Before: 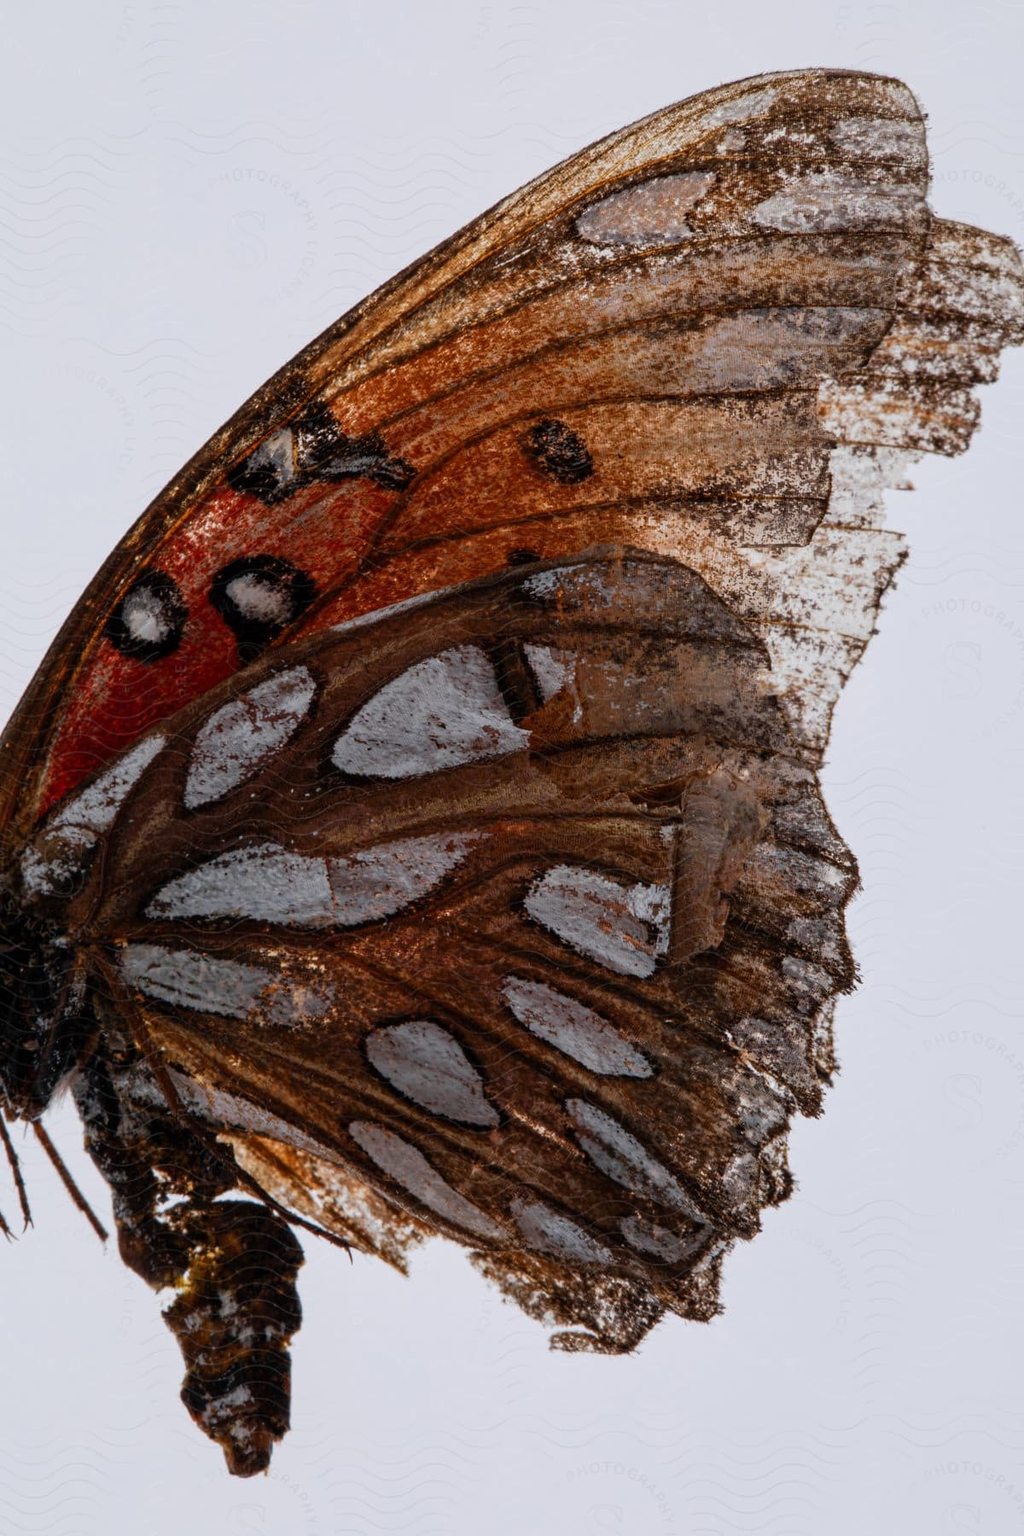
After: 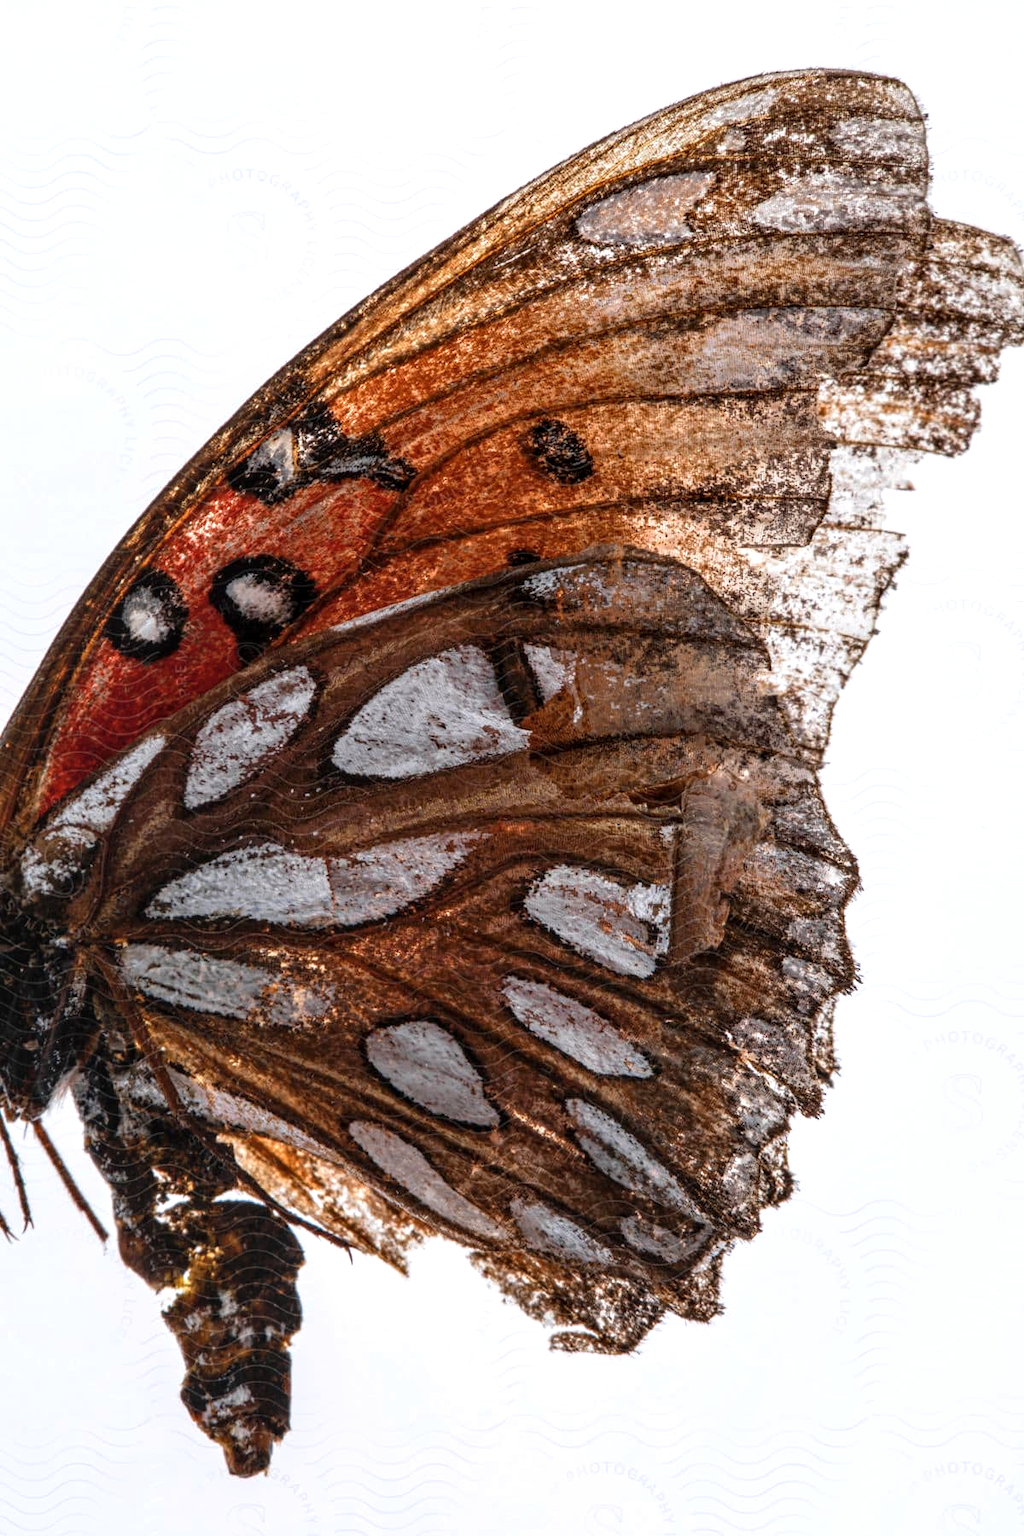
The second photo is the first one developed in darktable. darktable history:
exposure: exposure 0.6 EV, compensate highlight preservation false
local contrast: detail 130%
